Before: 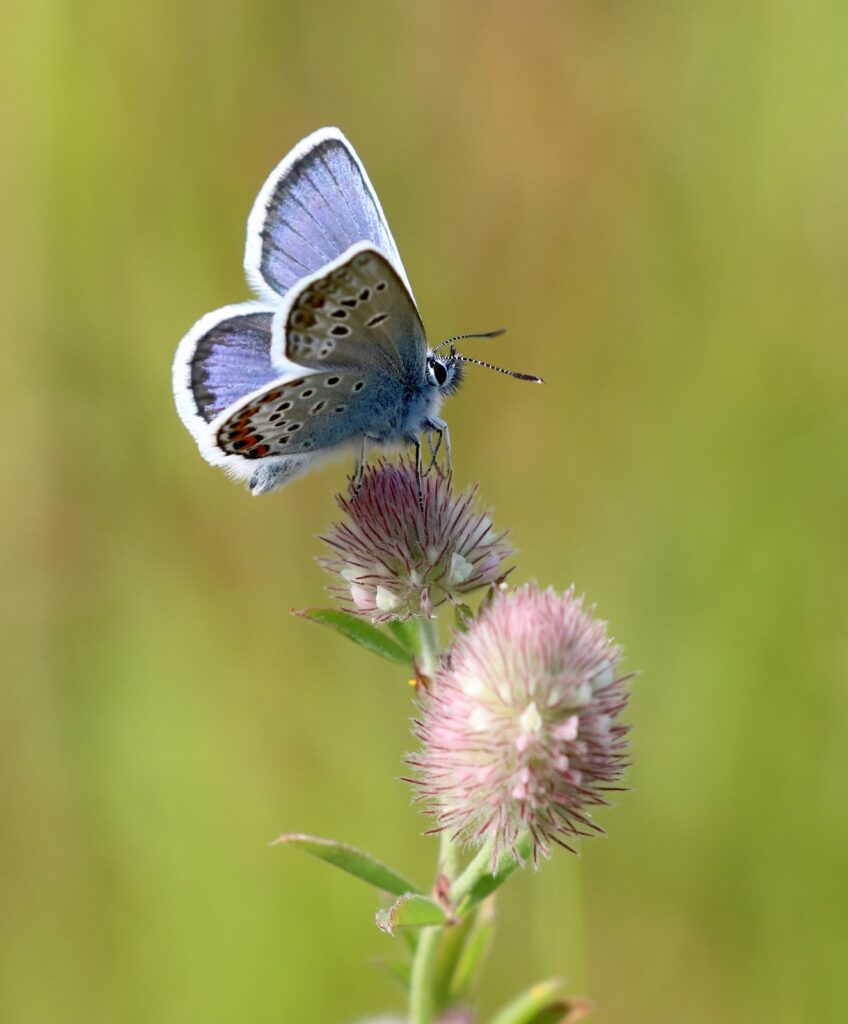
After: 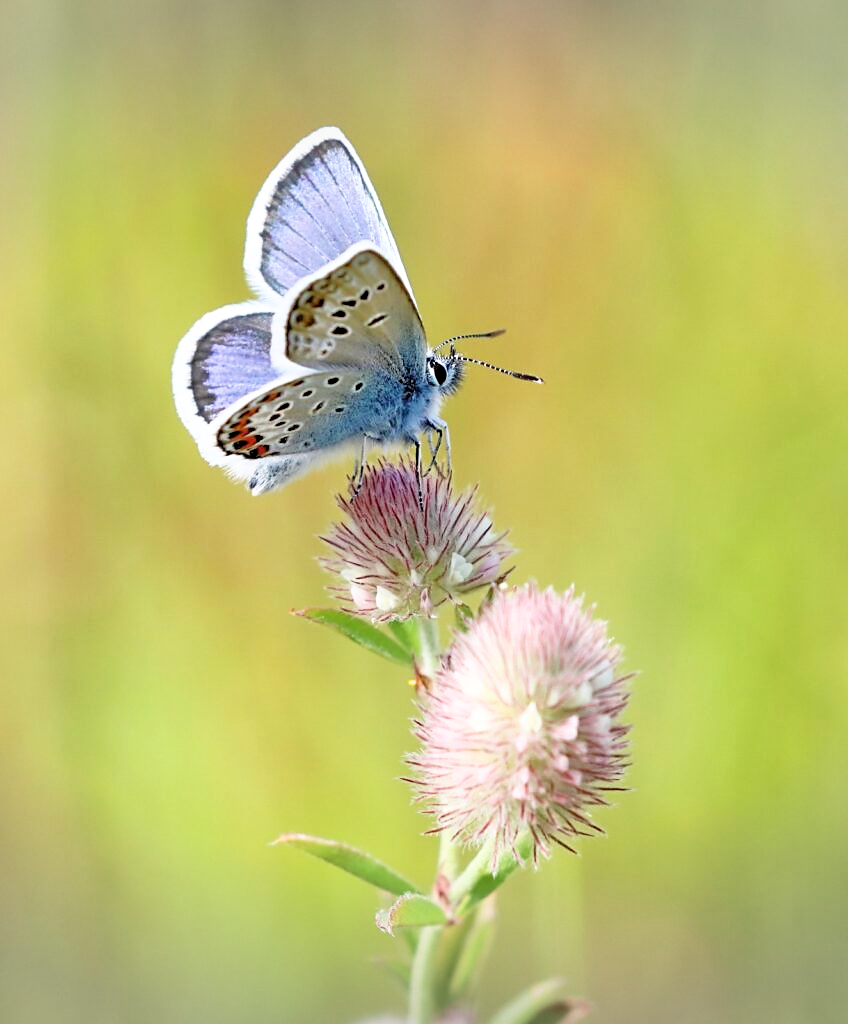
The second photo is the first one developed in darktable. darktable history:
tone equalizer: -7 EV 0.15 EV, -6 EV 0.6 EV, -5 EV 1.15 EV, -4 EV 1.33 EV, -3 EV 1.15 EV, -2 EV 0.6 EV, -1 EV 0.15 EV, mask exposure compensation -0.5 EV
sharpen: radius 1.864, amount 0.398, threshold 1.271
filmic rgb: black relative exposure -5 EV, white relative exposure 3.2 EV, hardness 3.42, contrast 1.2, highlights saturation mix -30%
exposure: black level correction 0, exposure 0.7 EV, compensate exposure bias true, compensate highlight preservation false
vignetting: fall-off start 100%, brightness -0.282, width/height ratio 1.31
